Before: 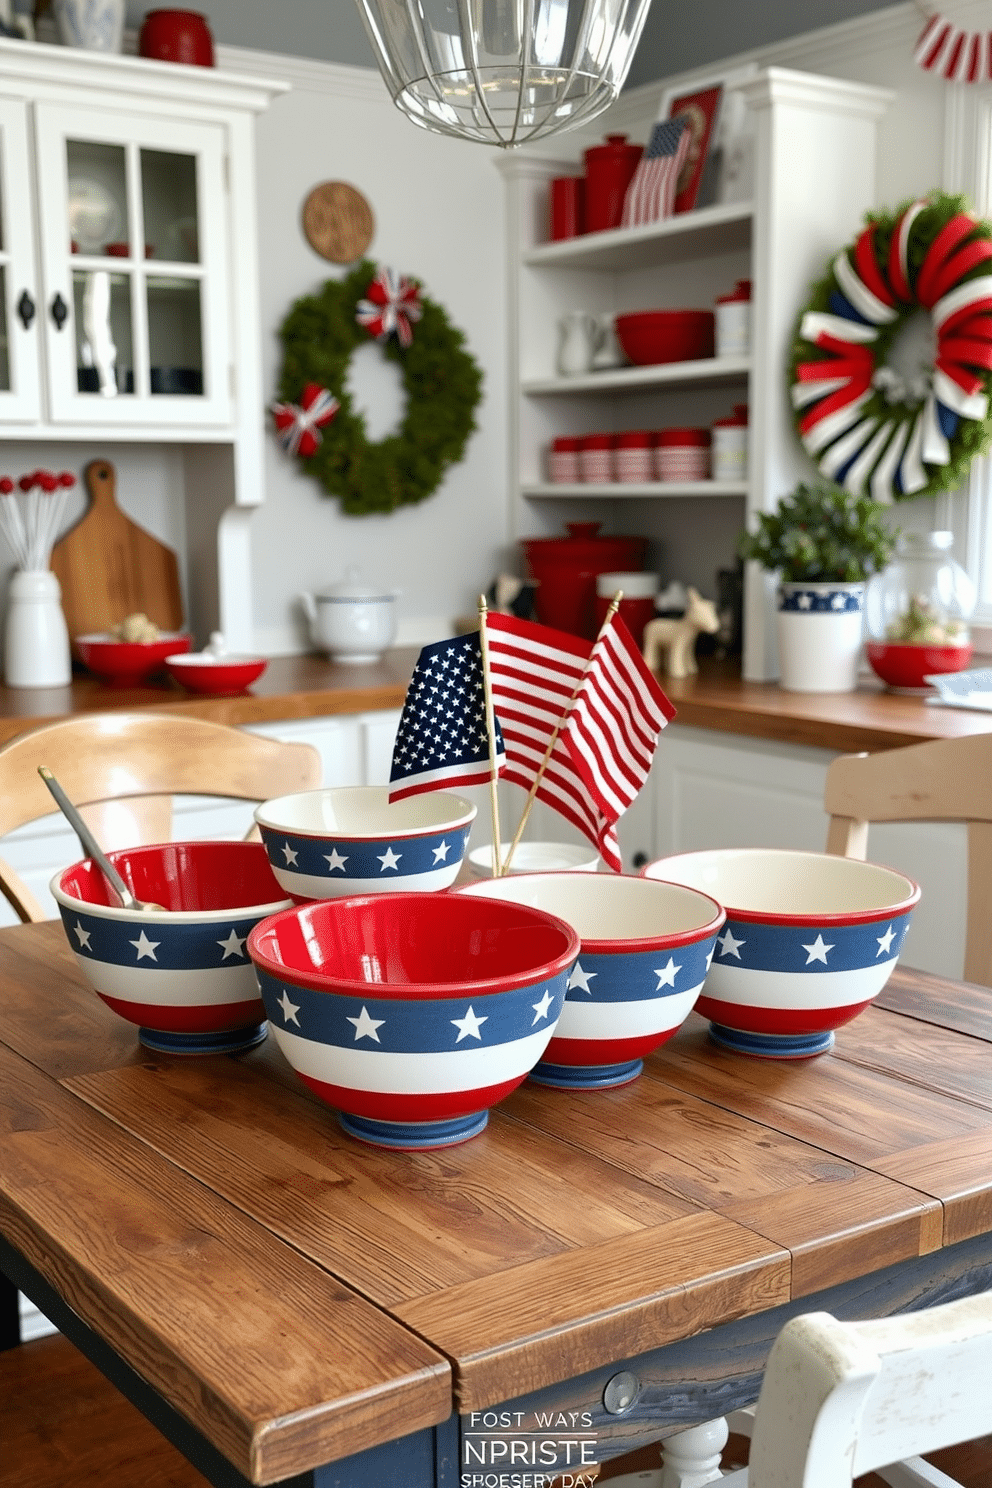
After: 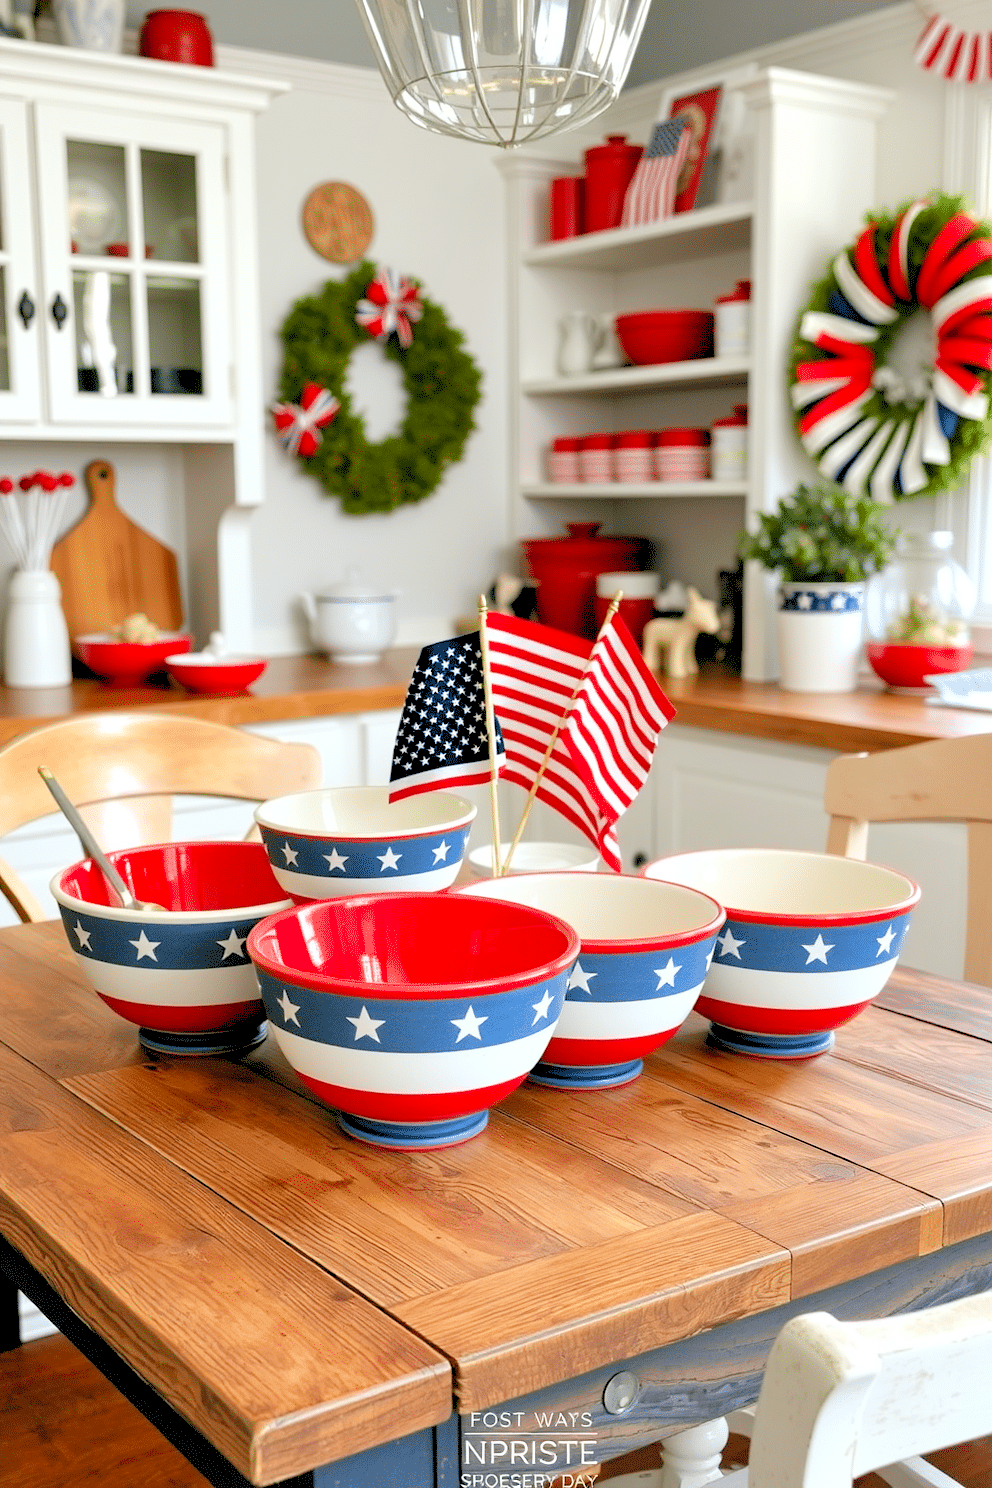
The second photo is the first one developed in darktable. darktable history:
color balance: mode lift, gamma, gain (sRGB), lift [1, 0.99, 1.01, 0.992], gamma [1, 1.037, 0.974, 0.963]
levels: levels [0.072, 0.414, 0.976]
shadows and highlights: shadows 25, highlights -25
